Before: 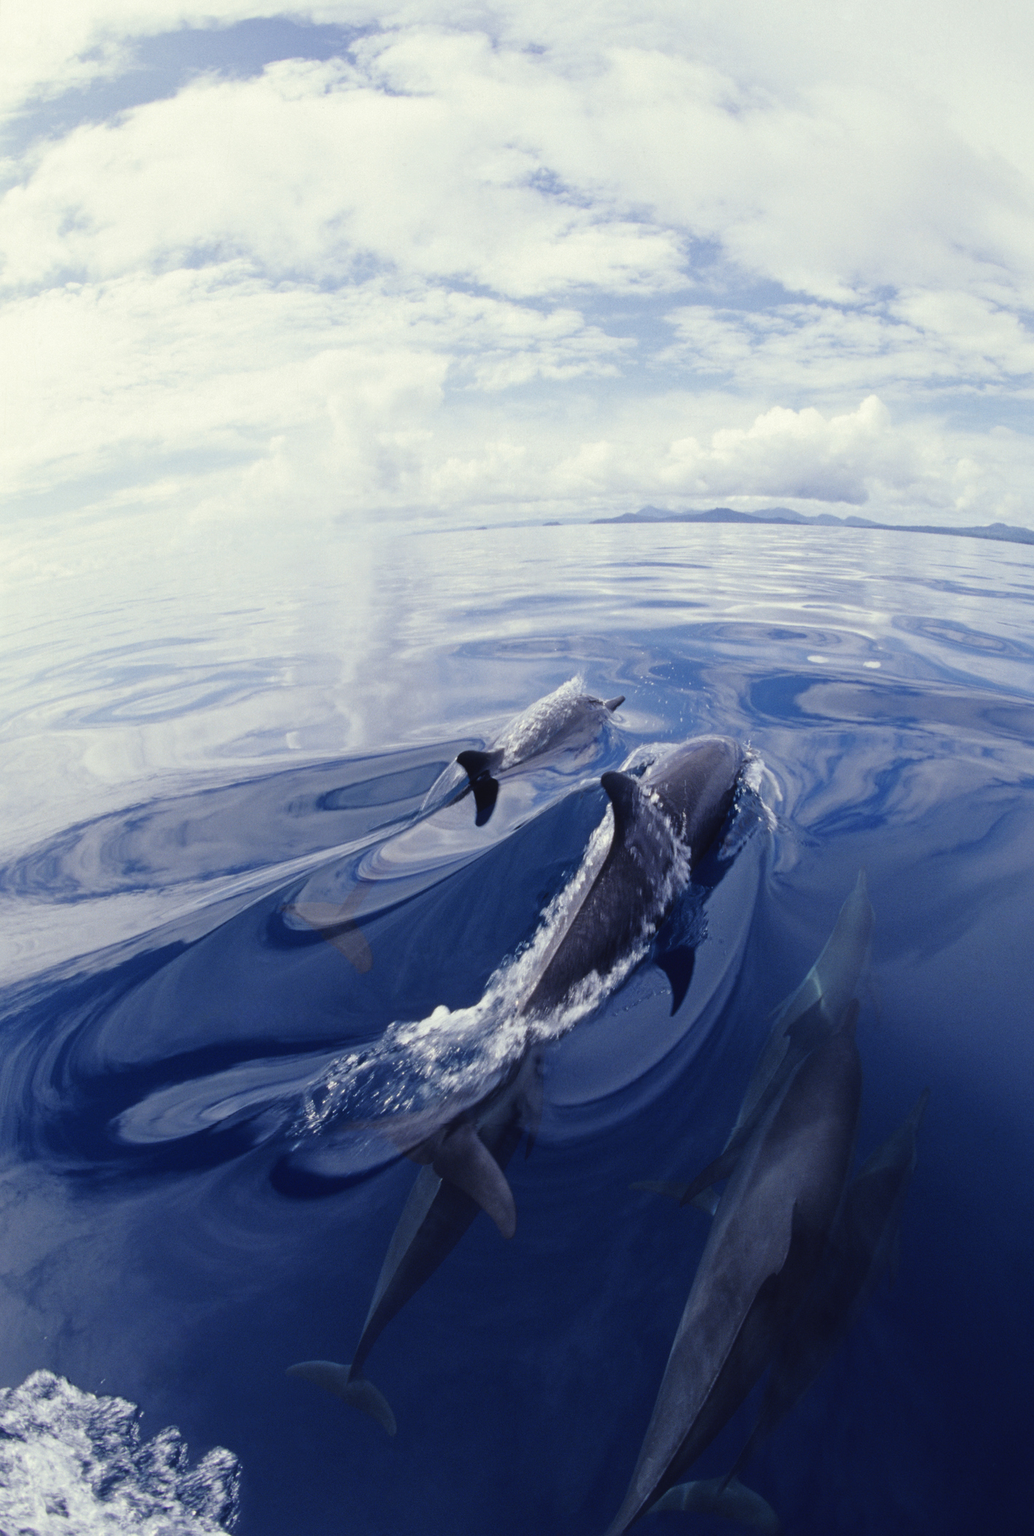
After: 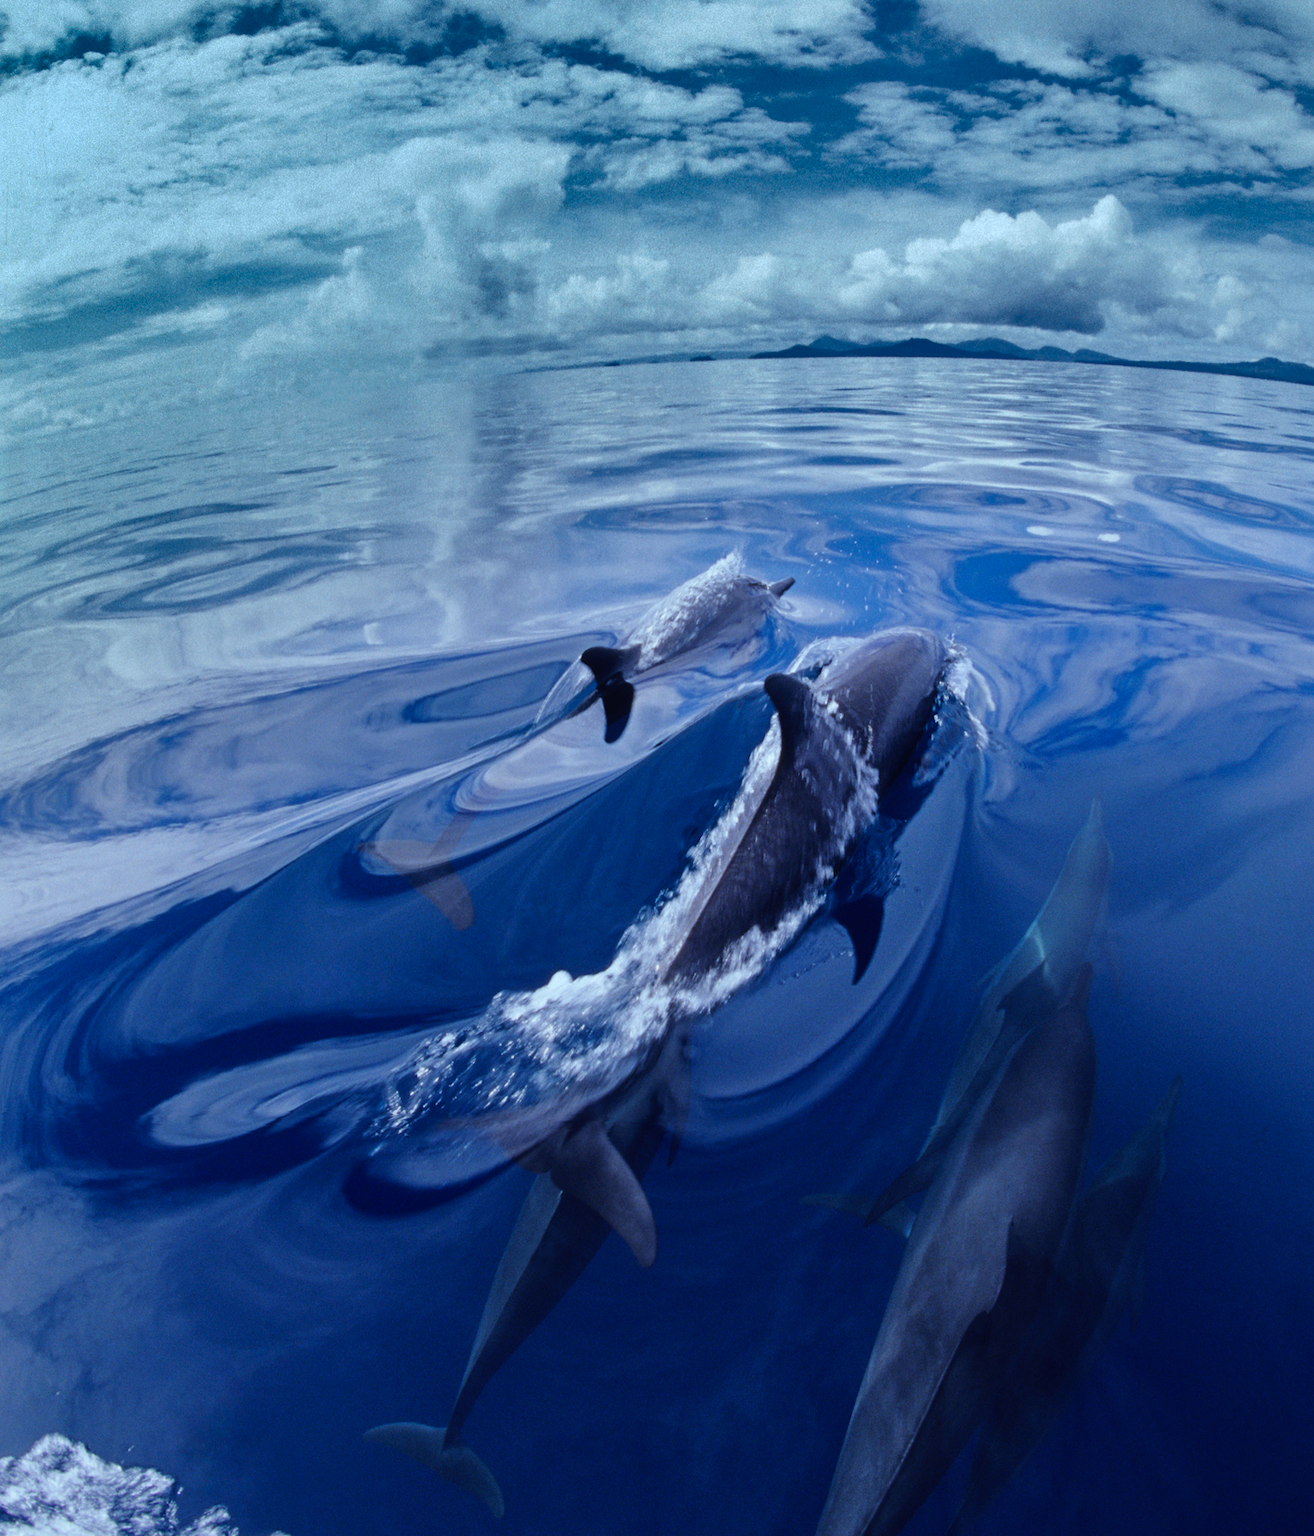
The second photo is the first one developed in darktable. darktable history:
crop and rotate: top 15.774%, bottom 5.506%
white balance: red 0.926, green 1.003, blue 1.133
shadows and highlights: shadows 20.91, highlights -82.73, soften with gaussian
